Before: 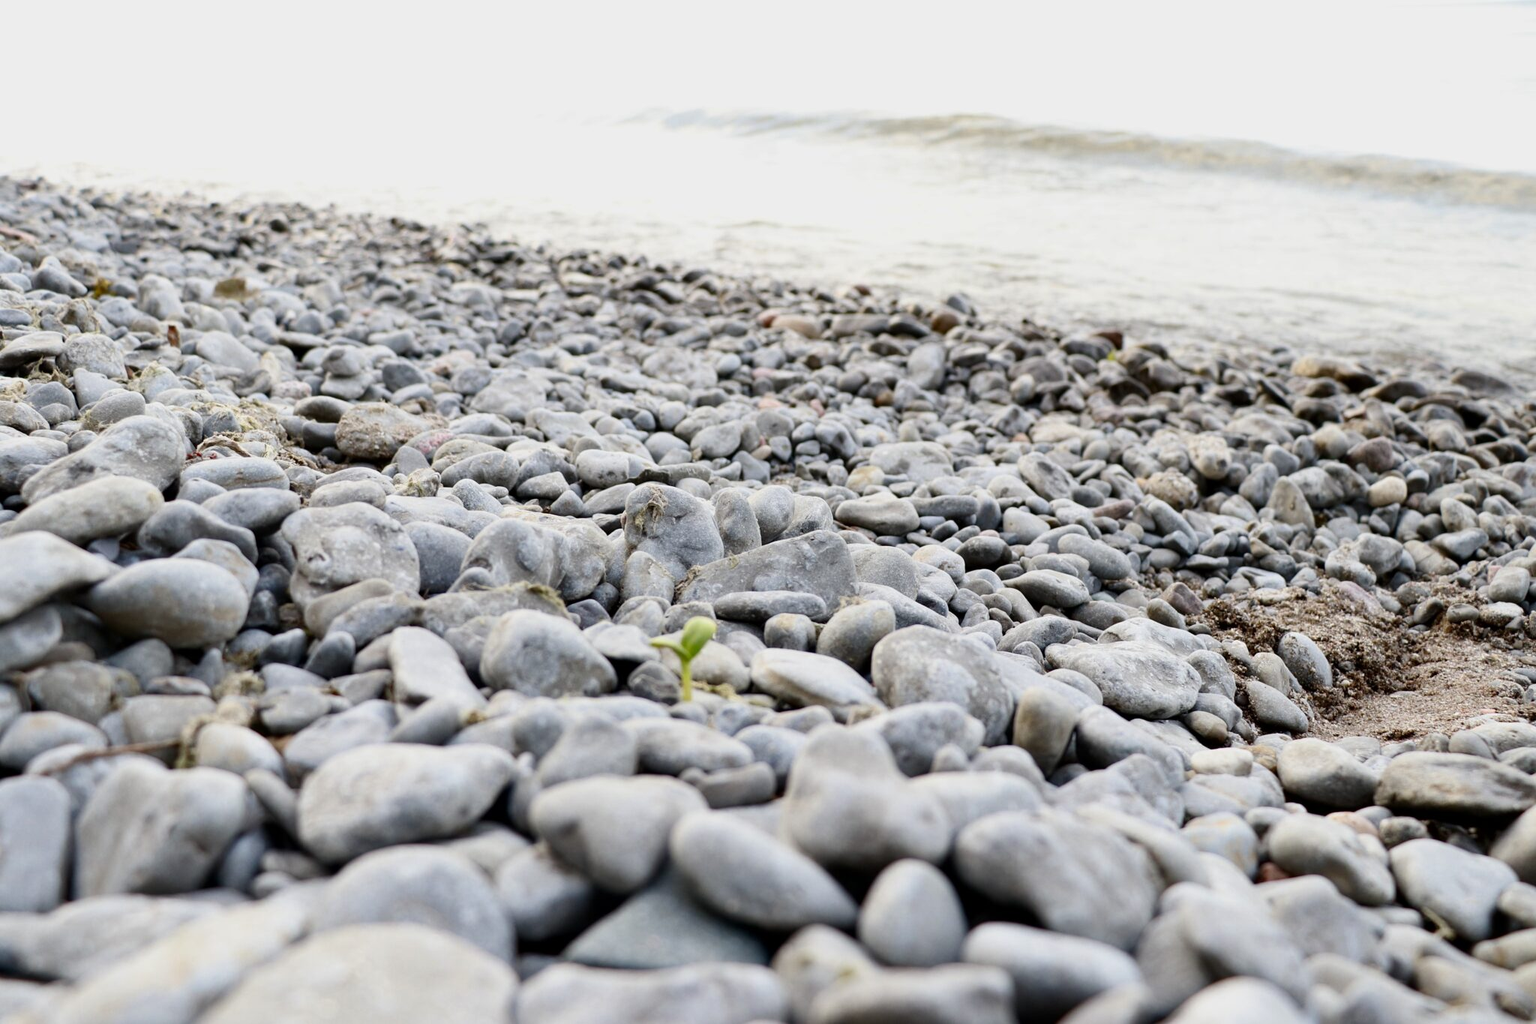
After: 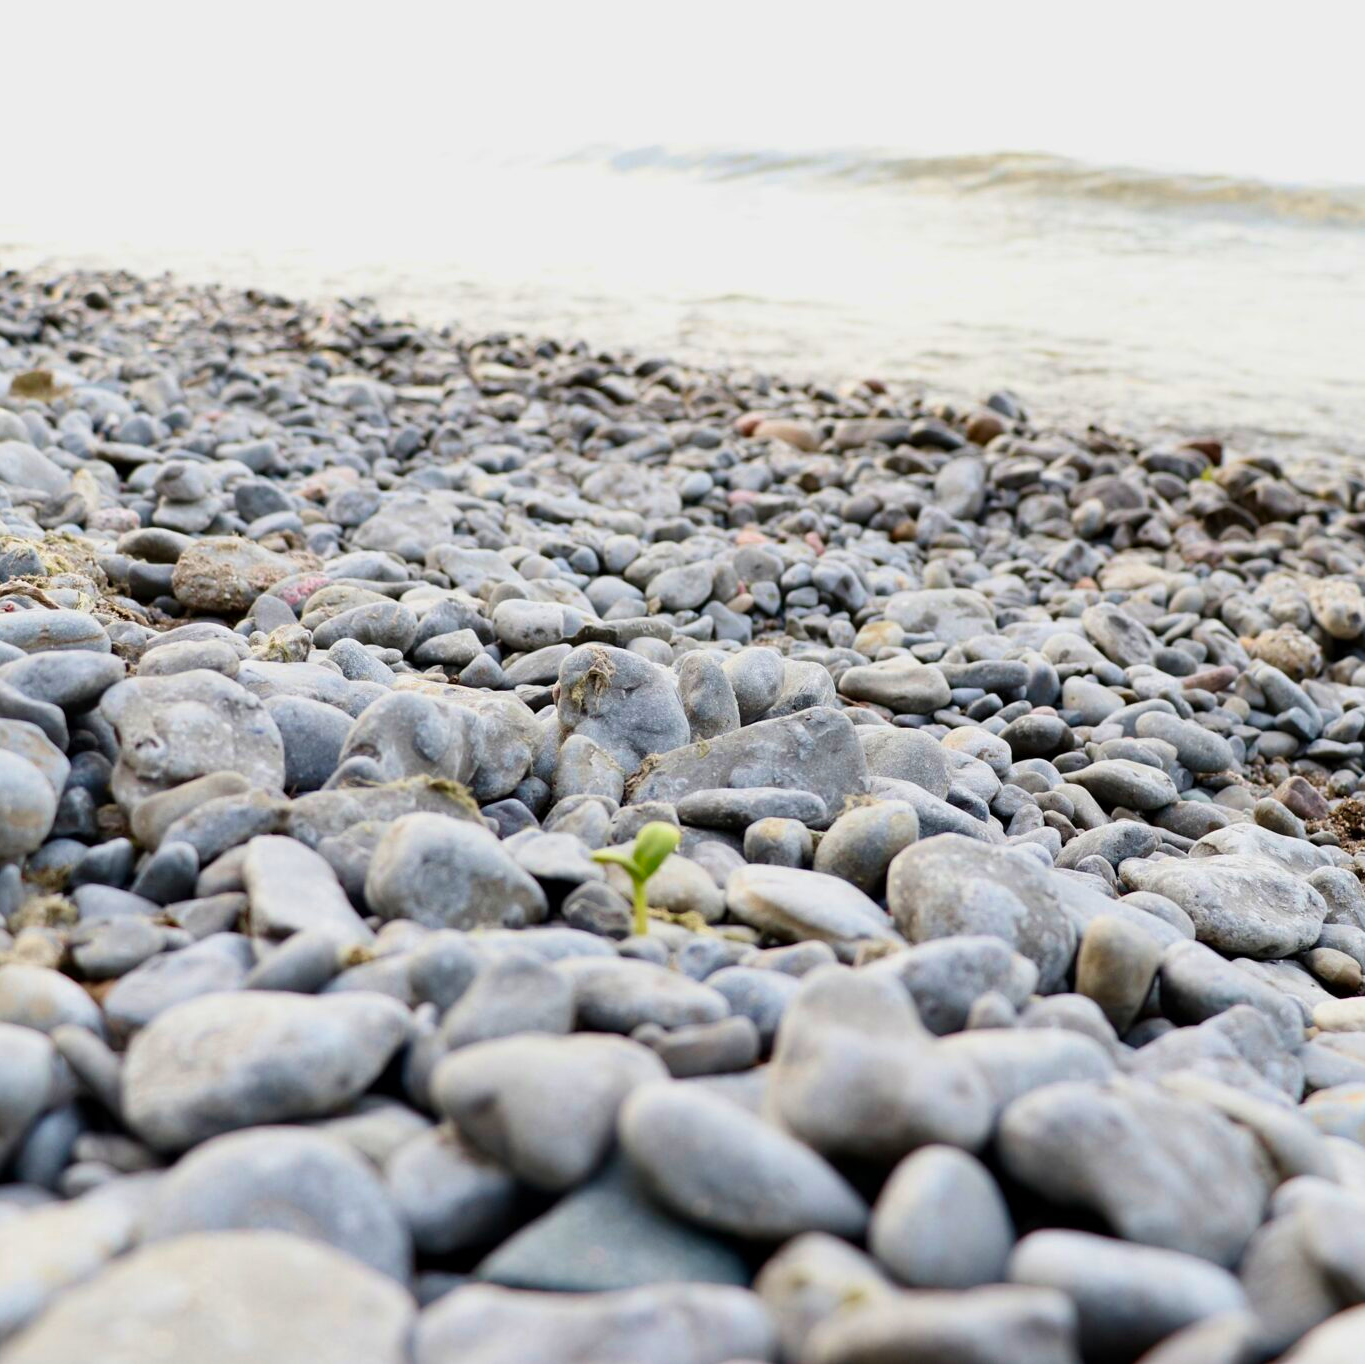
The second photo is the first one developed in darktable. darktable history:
velvia: strength 27.3%
crop and rotate: left 13.463%, right 19.887%
